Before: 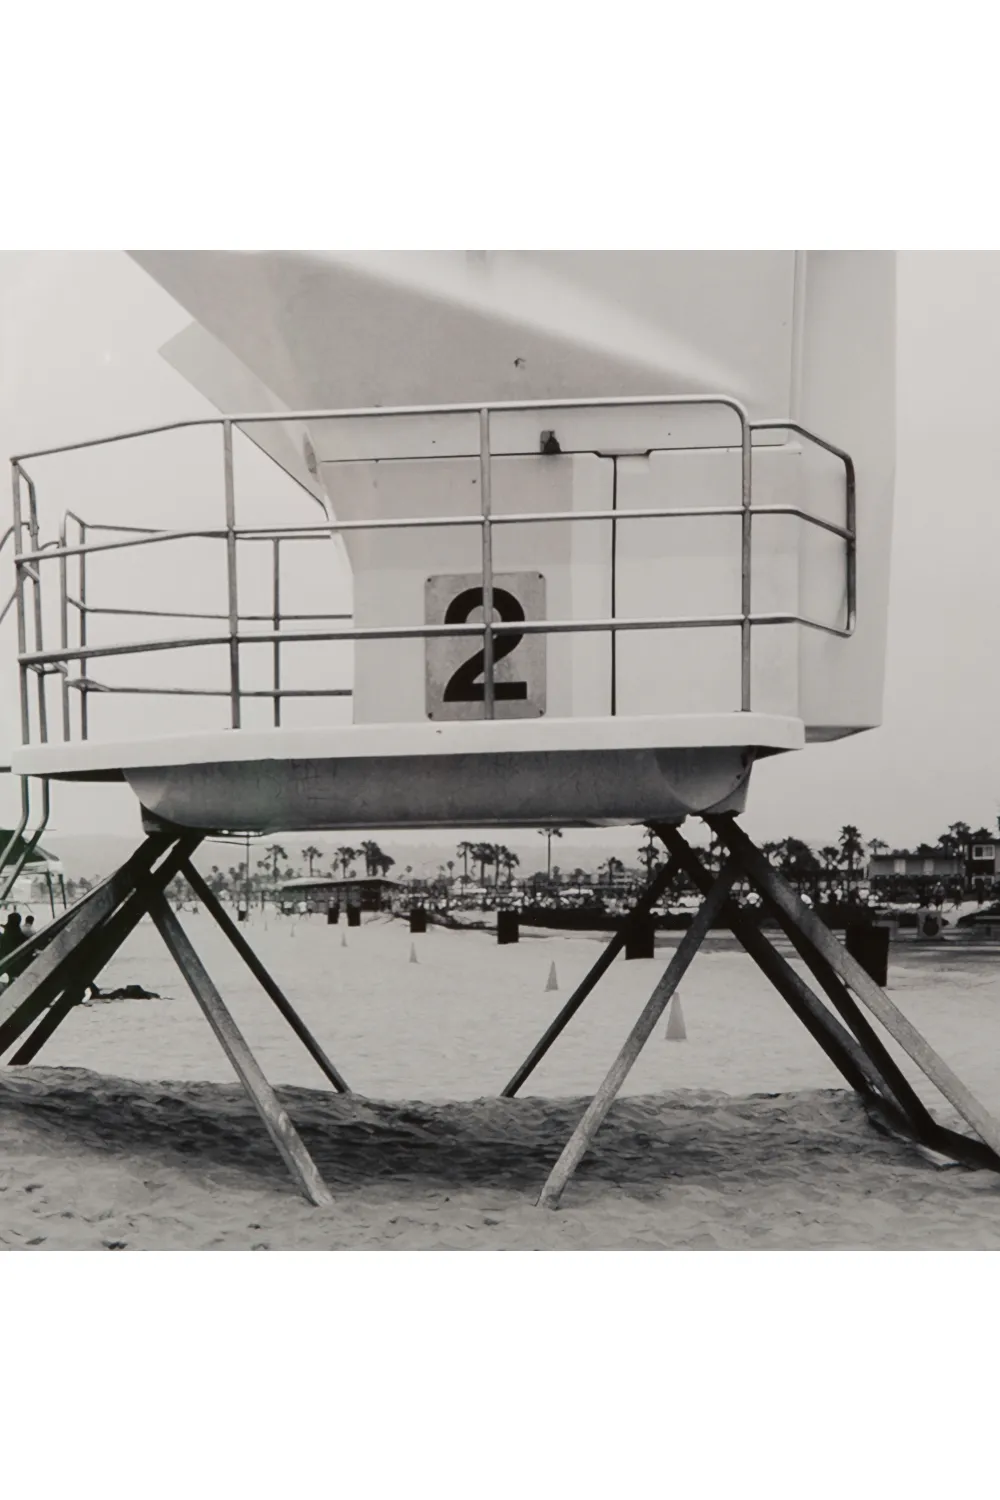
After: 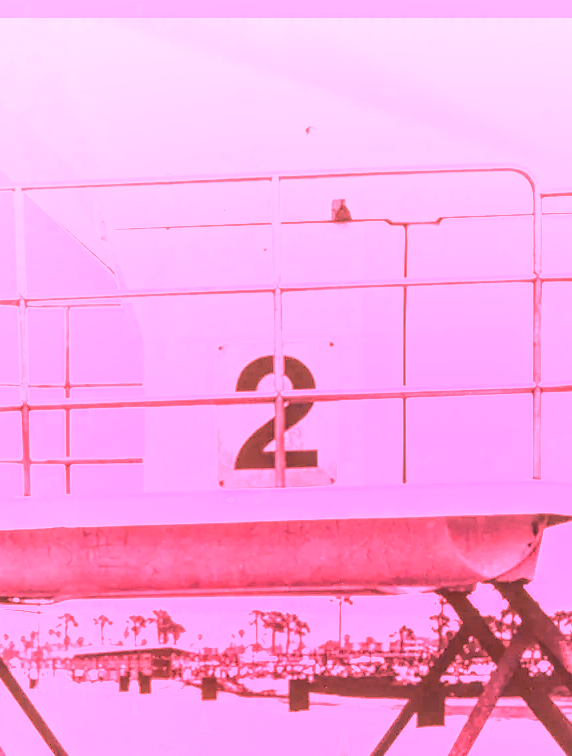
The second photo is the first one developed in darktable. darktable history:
crop: left 20.932%, top 15.471%, right 21.848%, bottom 34.081%
local contrast: on, module defaults
white balance: red 4.26, blue 1.802
